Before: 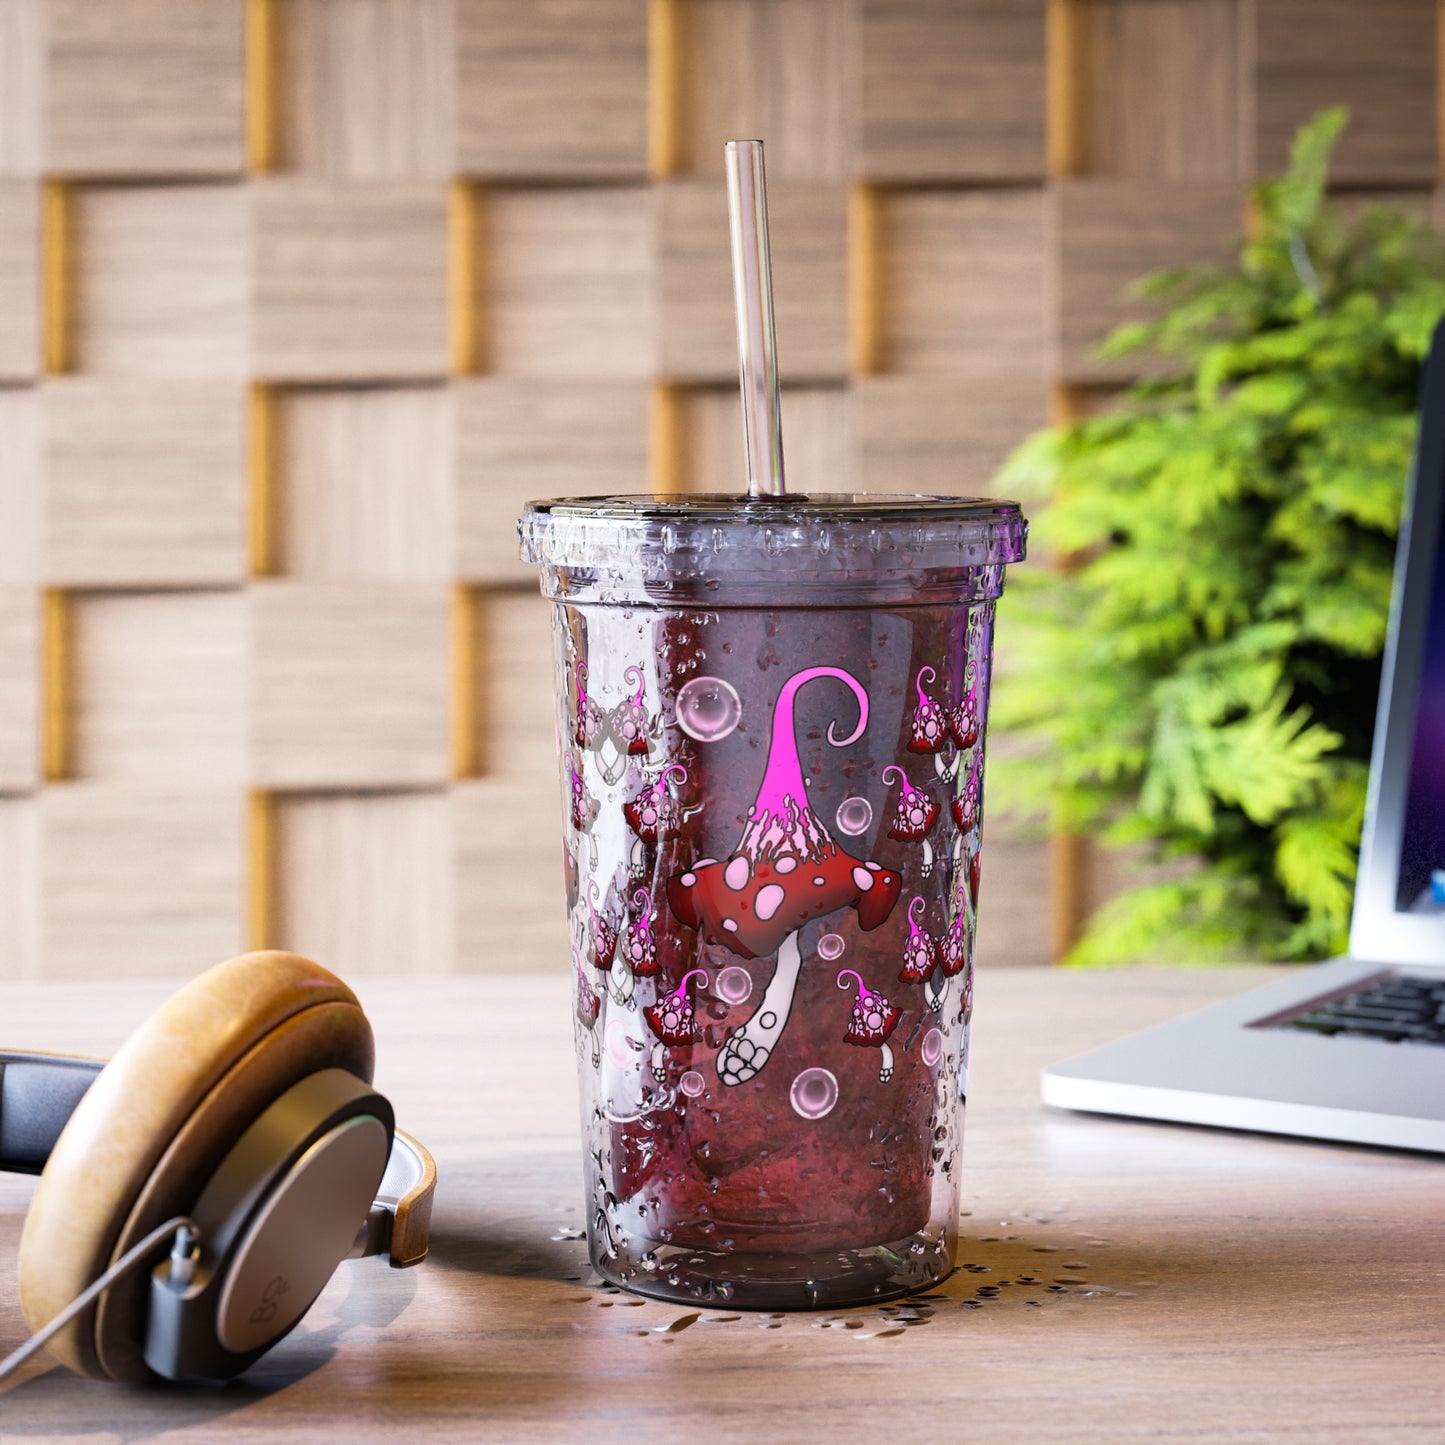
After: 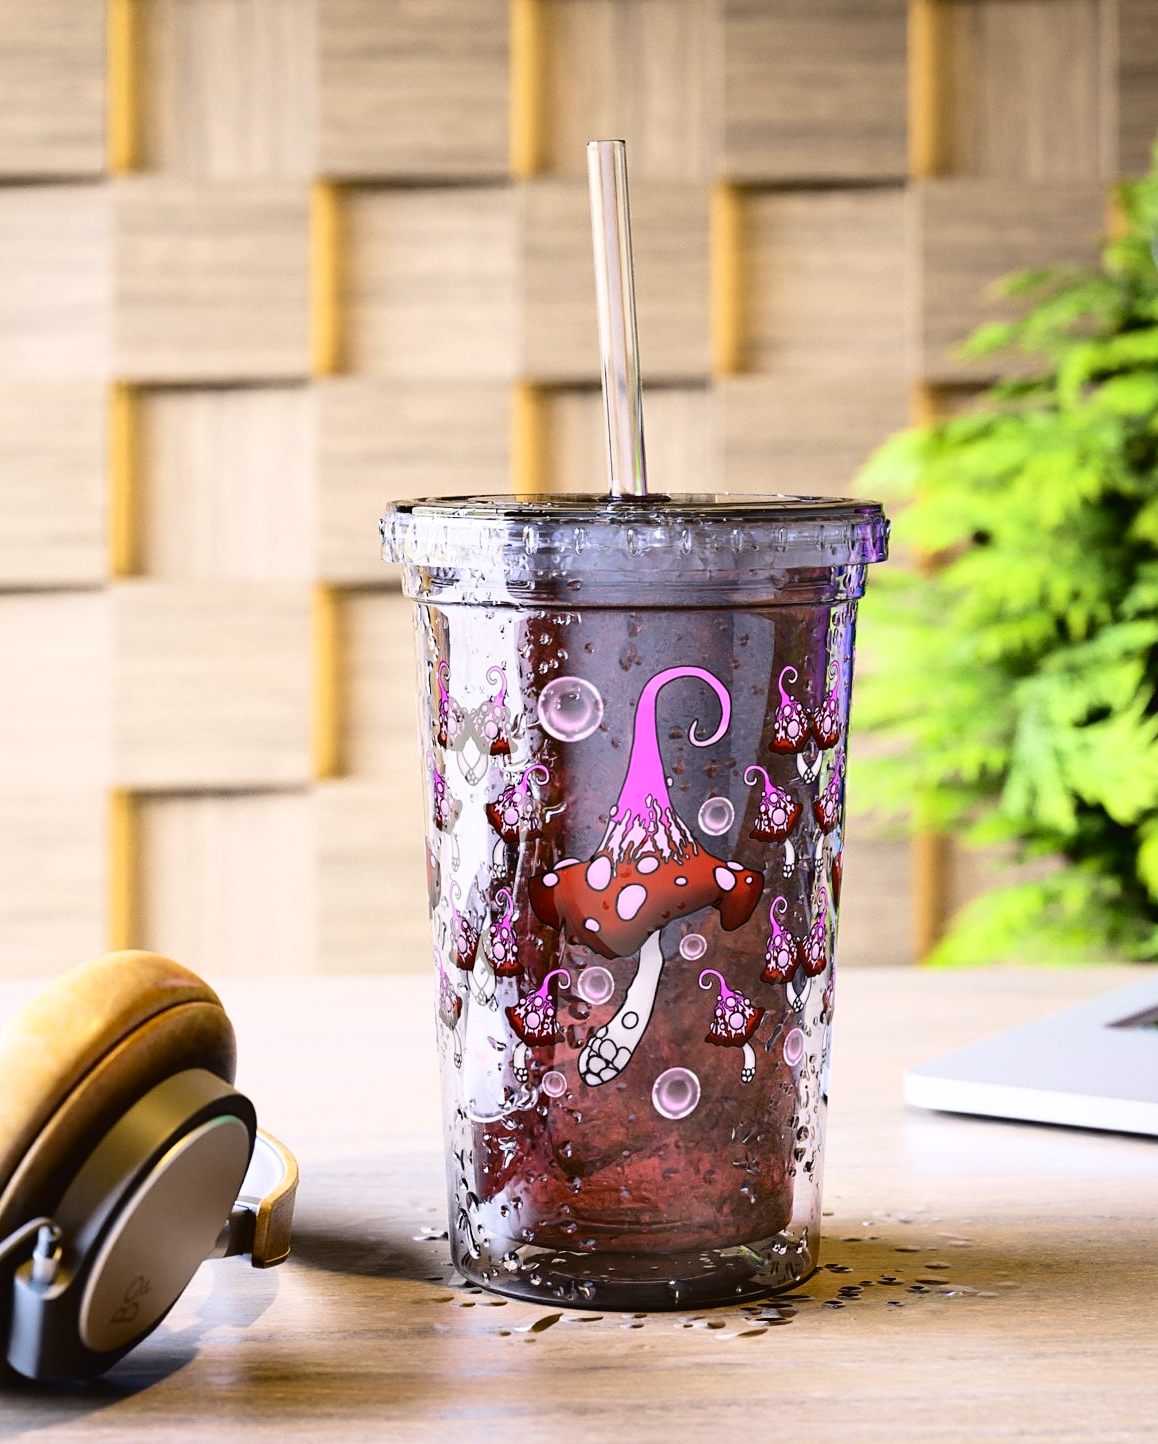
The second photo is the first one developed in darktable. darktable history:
sharpen: amount 0.21
crop and rotate: left 9.603%, right 10.255%
tone curve: curves: ch0 [(0, 0.023) (0.087, 0.065) (0.184, 0.168) (0.45, 0.54) (0.57, 0.683) (0.722, 0.825) (0.877, 0.948) (1, 1)]; ch1 [(0, 0) (0.388, 0.369) (0.45, 0.43) (0.505, 0.509) (0.534, 0.528) (0.657, 0.655) (1, 1)]; ch2 [(0, 0) (0.314, 0.223) (0.427, 0.405) (0.5, 0.5) (0.55, 0.566) (0.625, 0.657) (1, 1)], color space Lab, independent channels, preserve colors none
